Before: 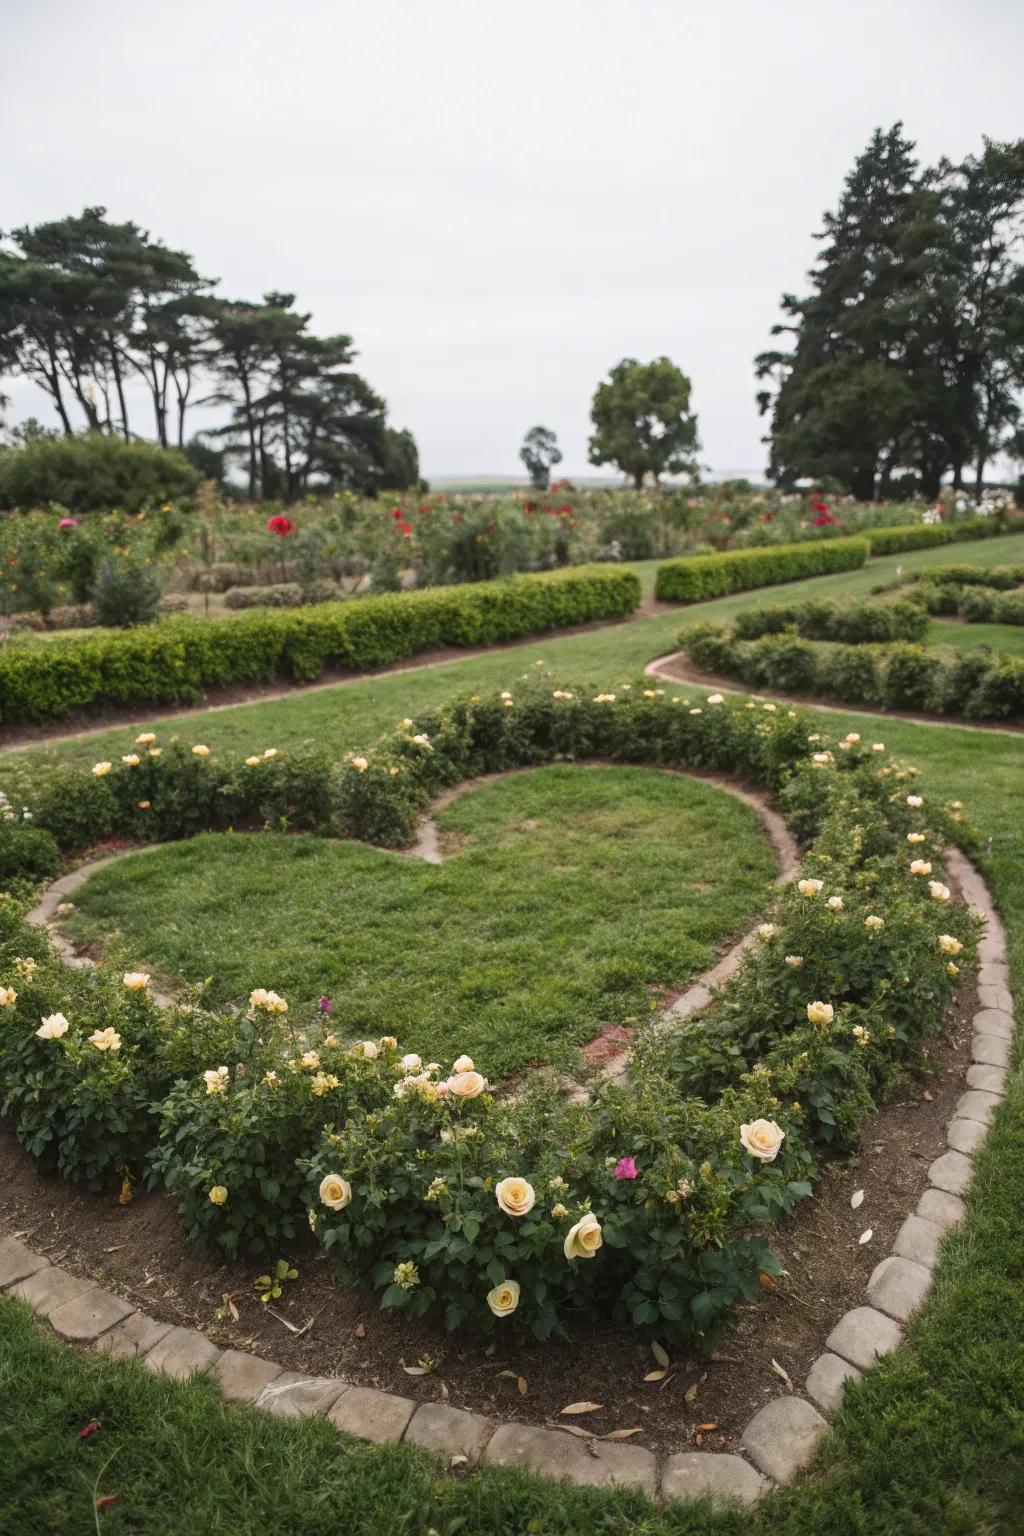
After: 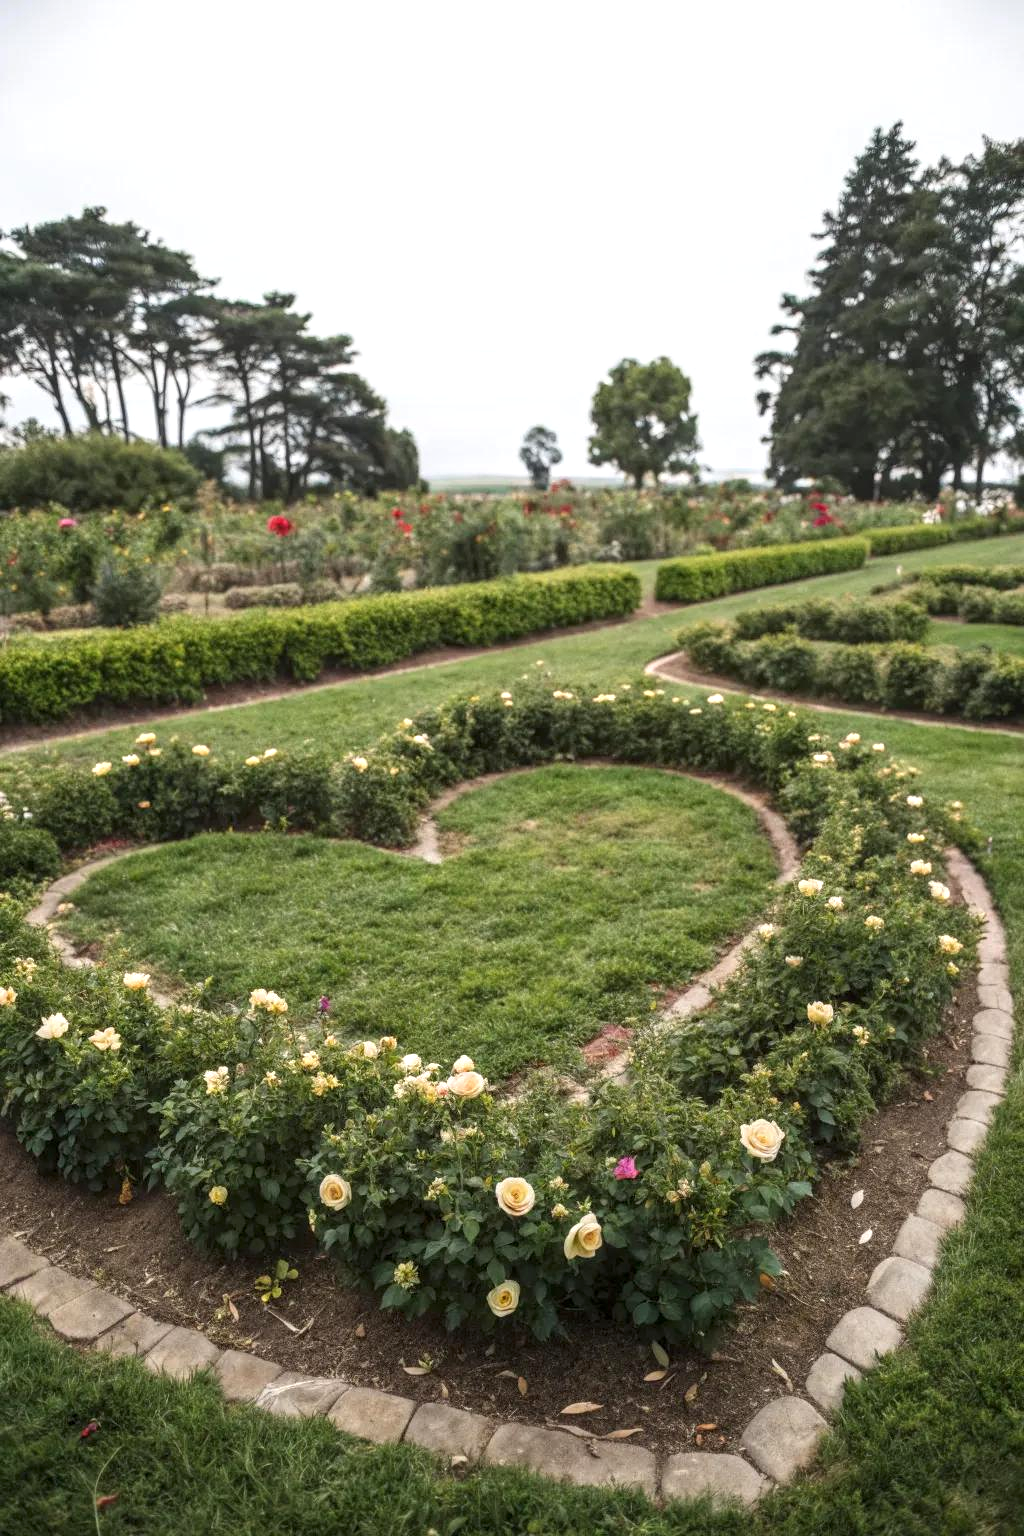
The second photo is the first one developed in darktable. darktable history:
exposure: exposure 0.293 EV, compensate highlight preservation false
local contrast: on, module defaults
